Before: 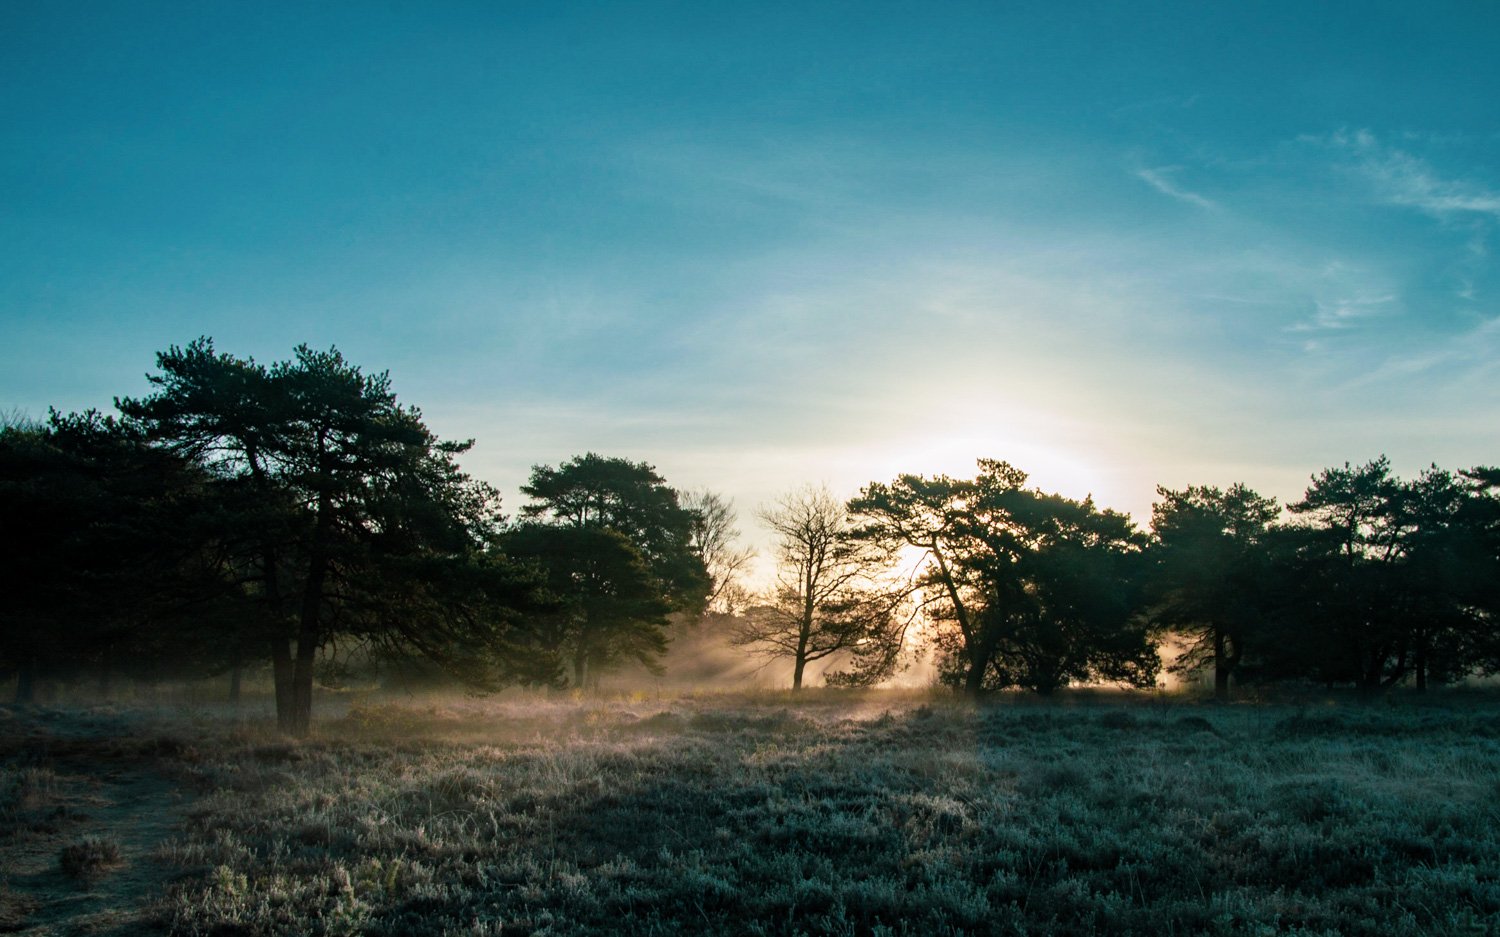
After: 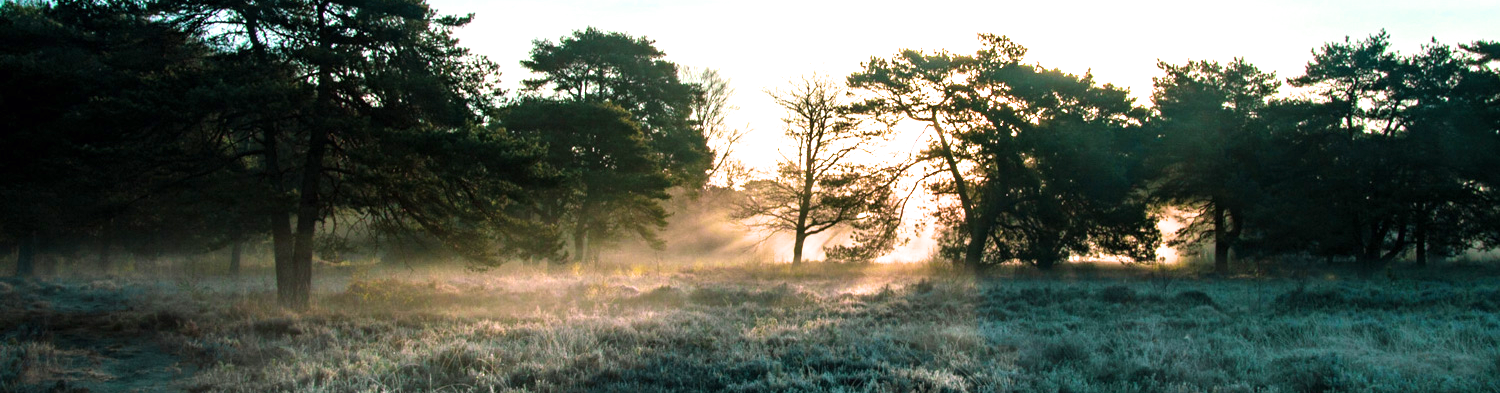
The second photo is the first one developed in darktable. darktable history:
filmic rgb: black relative exposure -16 EV, white relative exposure 2.93 EV, hardness 10.04, color science v6 (2022)
exposure: exposure 1.137 EV, compensate highlight preservation false
crop: top 45.551%, bottom 12.262%
